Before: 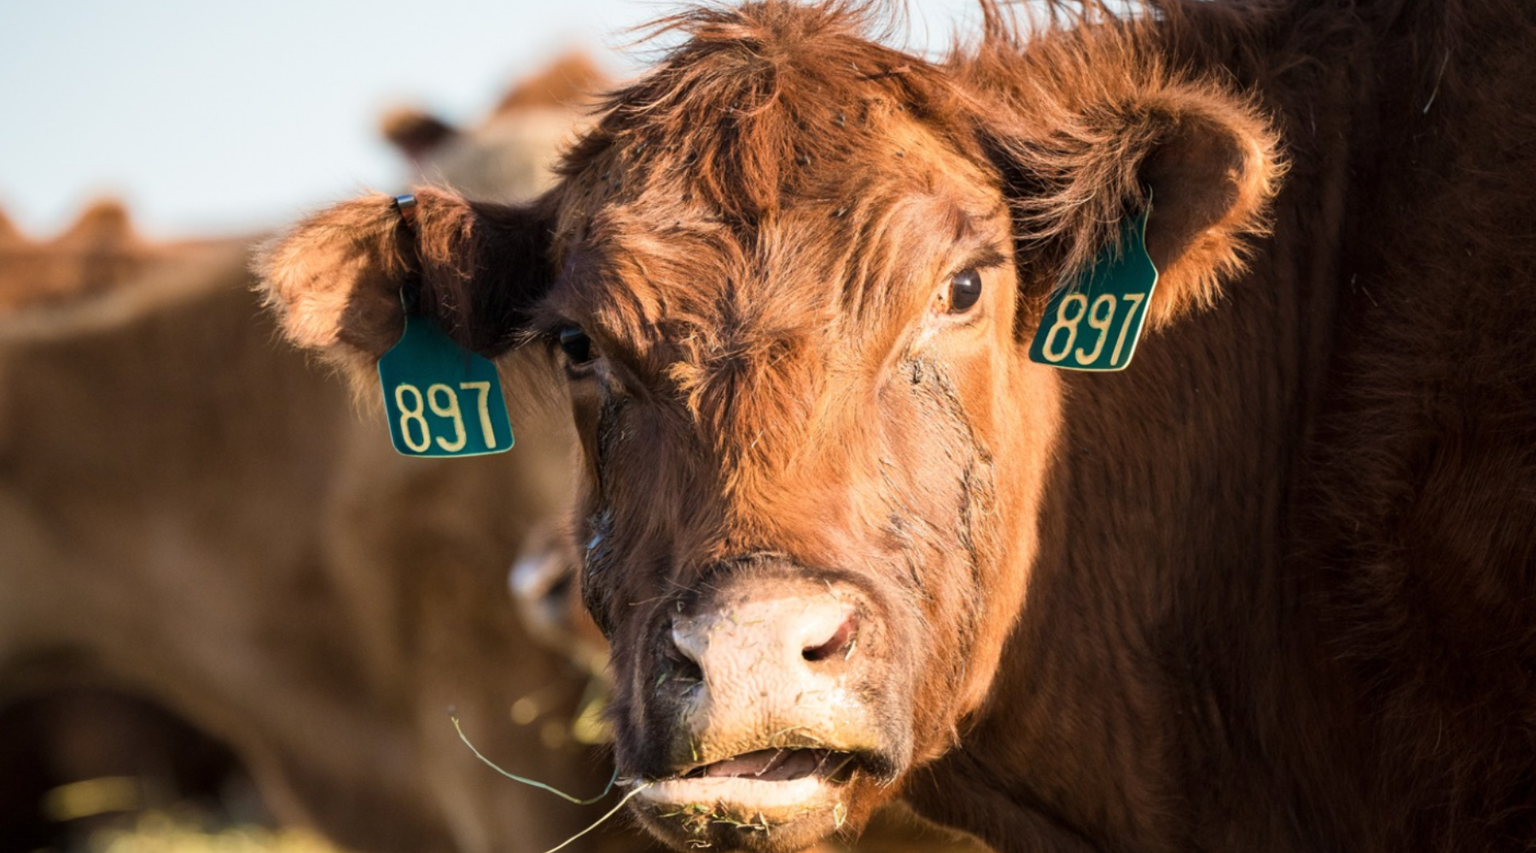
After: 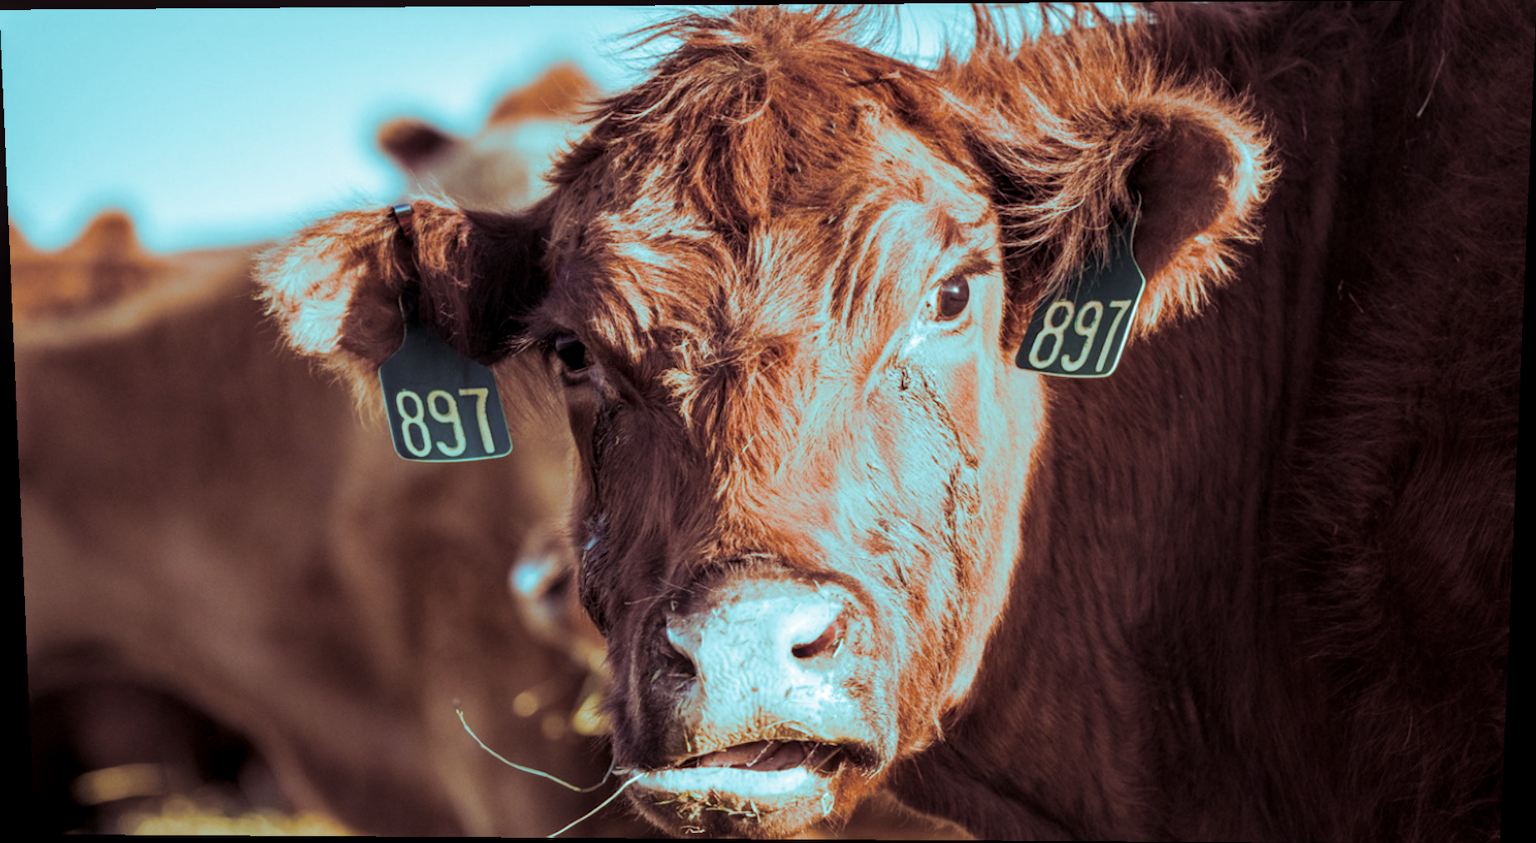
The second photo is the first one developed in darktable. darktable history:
local contrast: on, module defaults
split-toning: shadows › hue 327.6°, highlights › hue 198°, highlights › saturation 0.55, balance -21.25, compress 0%
rotate and perspective: lens shift (vertical) 0.048, lens shift (horizontal) -0.024, automatic cropping off
